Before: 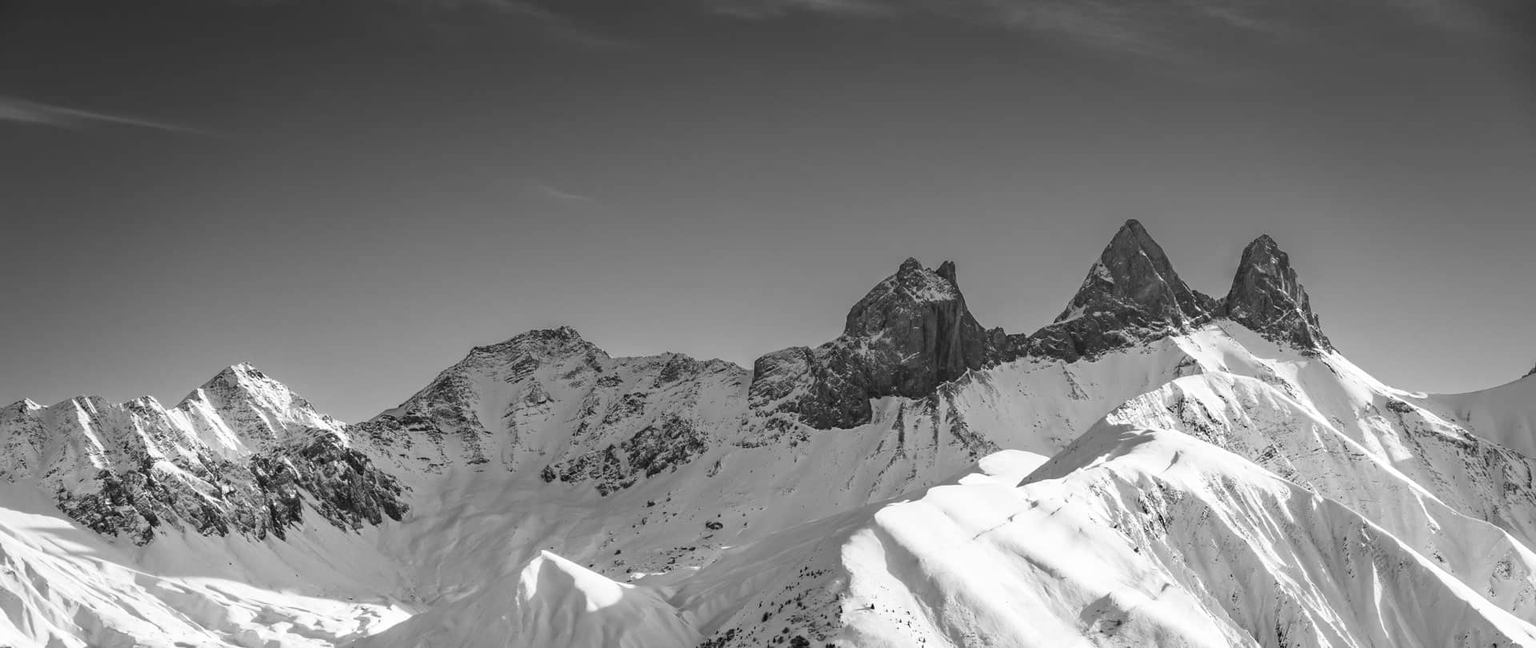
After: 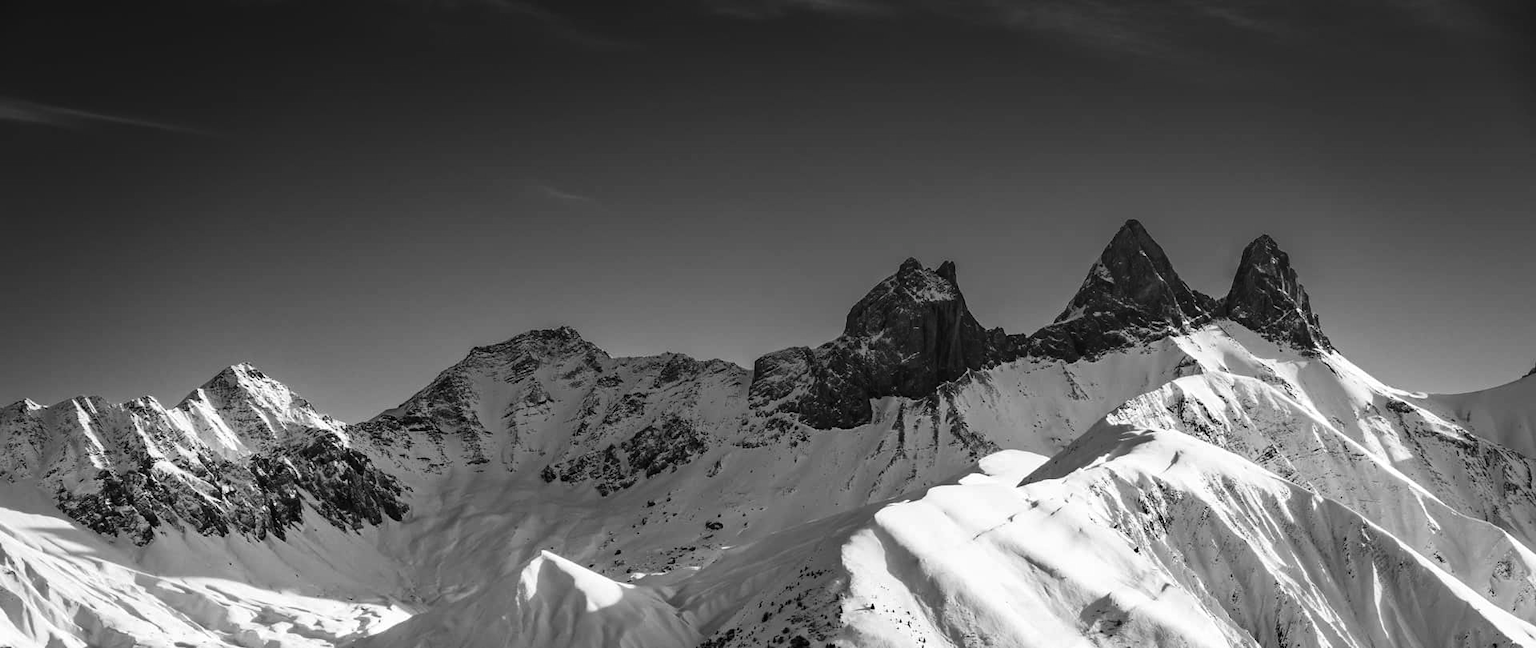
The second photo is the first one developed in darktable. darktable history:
contrast brightness saturation: contrast 0.1, brightness -0.261, saturation 0.142
